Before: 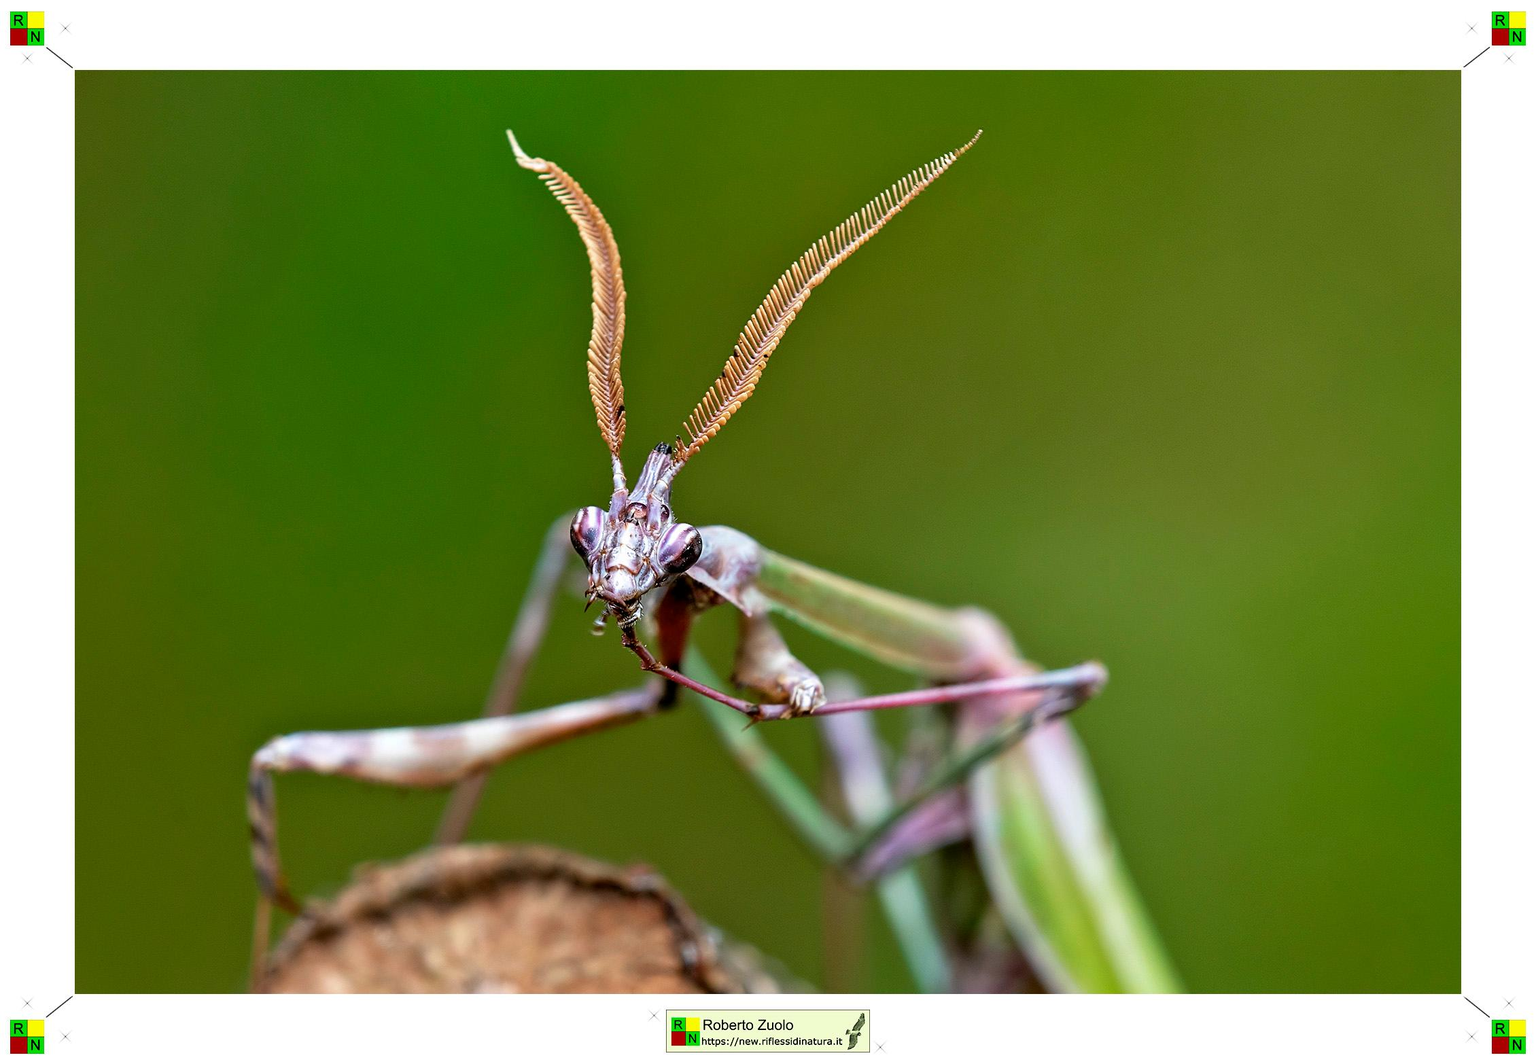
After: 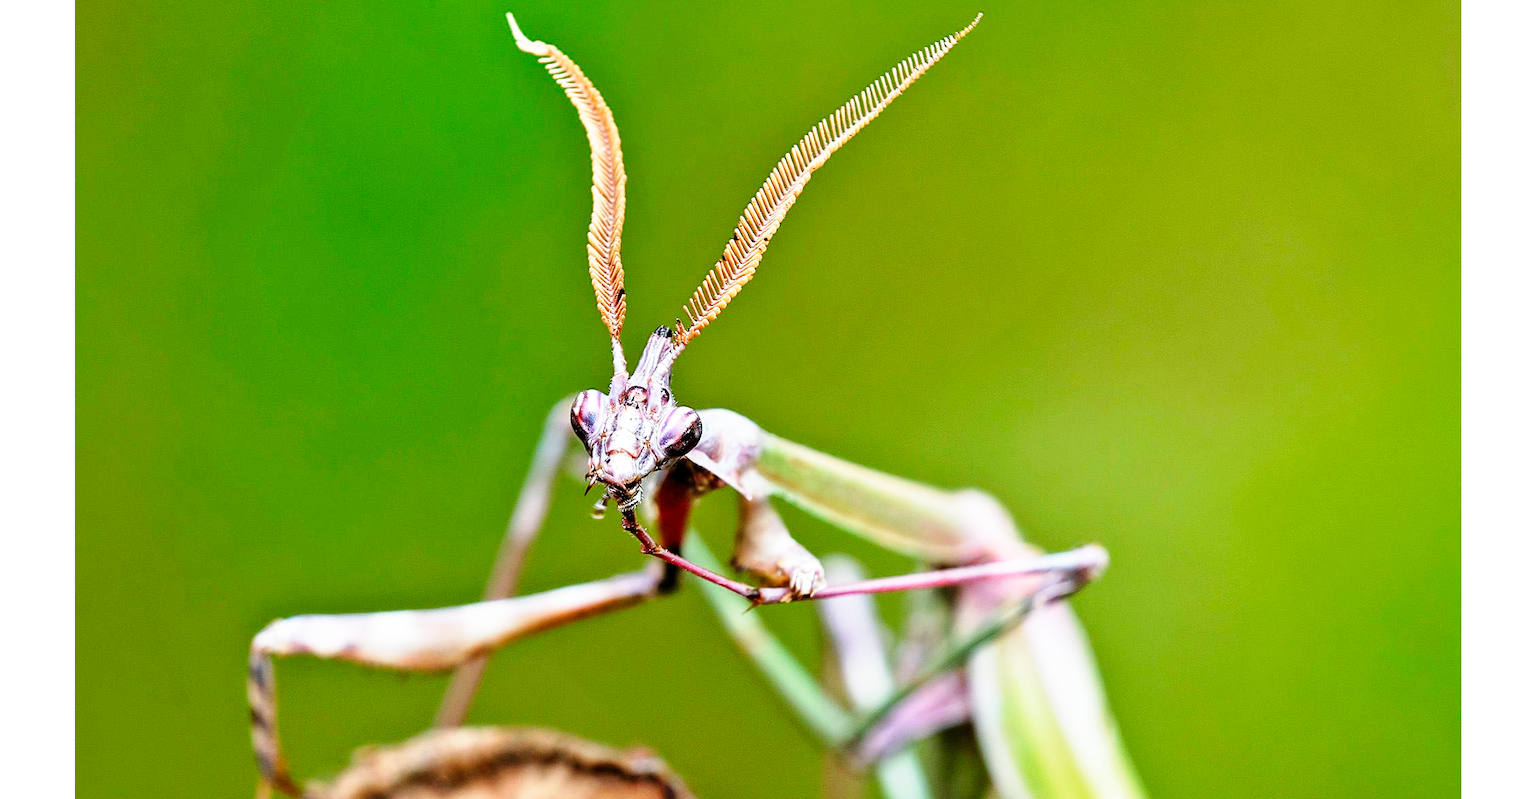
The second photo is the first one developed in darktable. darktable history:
crop: top 11.016%, bottom 13.882%
base curve: curves: ch0 [(0, 0) (0.018, 0.026) (0.143, 0.37) (0.33, 0.731) (0.458, 0.853) (0.735, 0.965) (0.905, 0.986) (1, 1)], preserve colors none
